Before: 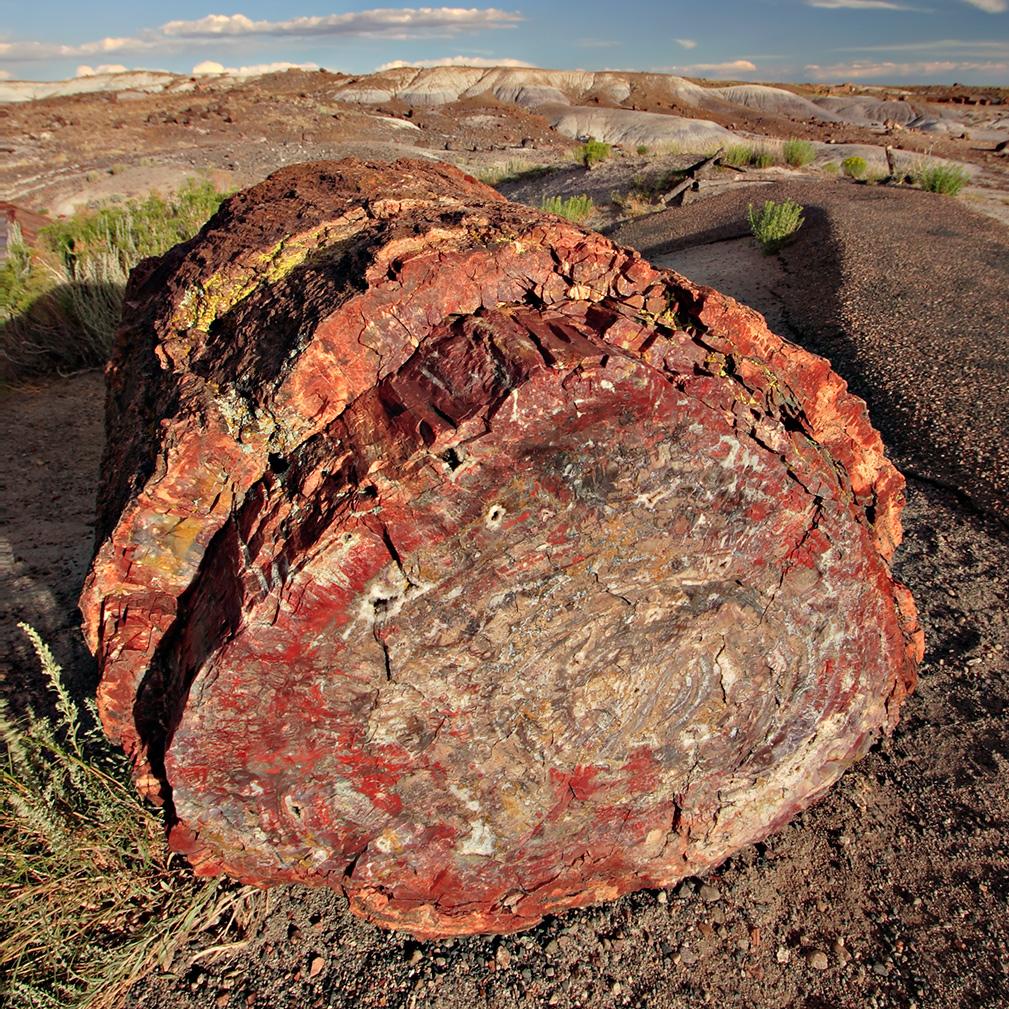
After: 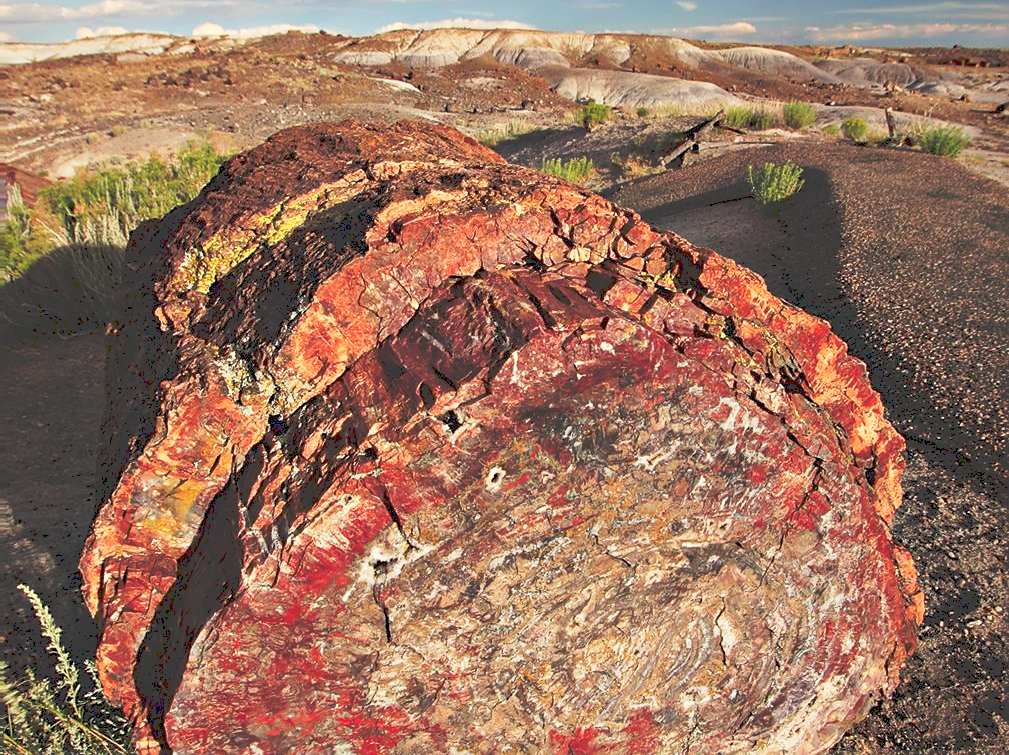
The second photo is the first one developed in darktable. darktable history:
crop: top 3.779%, bottom 21.377%
tone curve: curves: ch0 [(0, 0) (0.003, 0.24) (0.011, 0.24) (0.025, 0.24) (0.044, 0.244) (0.069, 0.244) (0.1, 0.252) (0.136, 0.264) (0.177, 0.274) (0.224, 0.284) (0.277, 0.313) (0.335, 0.361) (0.399, 0.415) (0.468, 0.498) (0.543, 0.595) (0.623, 0.695) (0.709, 0.793) (0.801, 0.883) (0.898, 0.942) (1, 1)], preserve colors none
sharpen: amount 0.205
